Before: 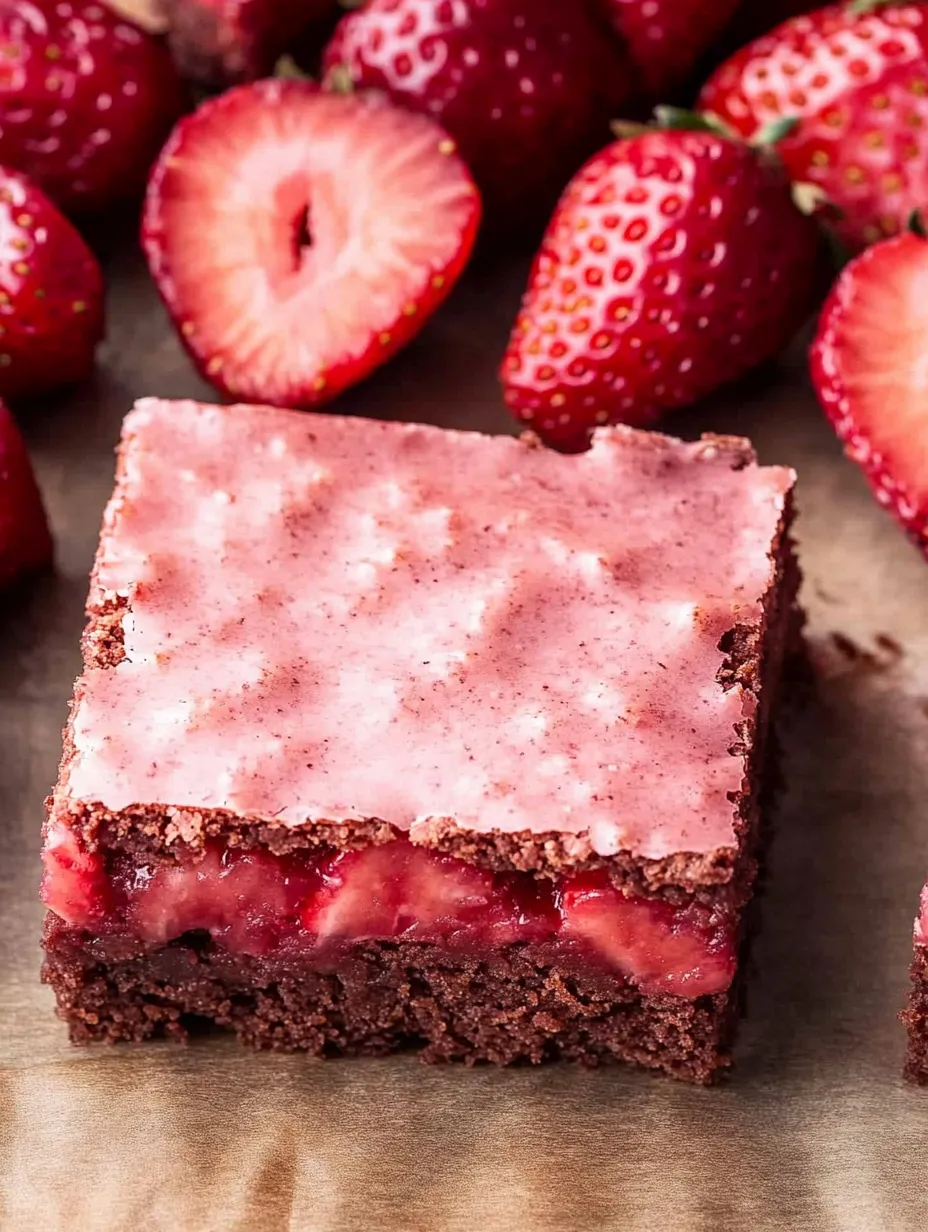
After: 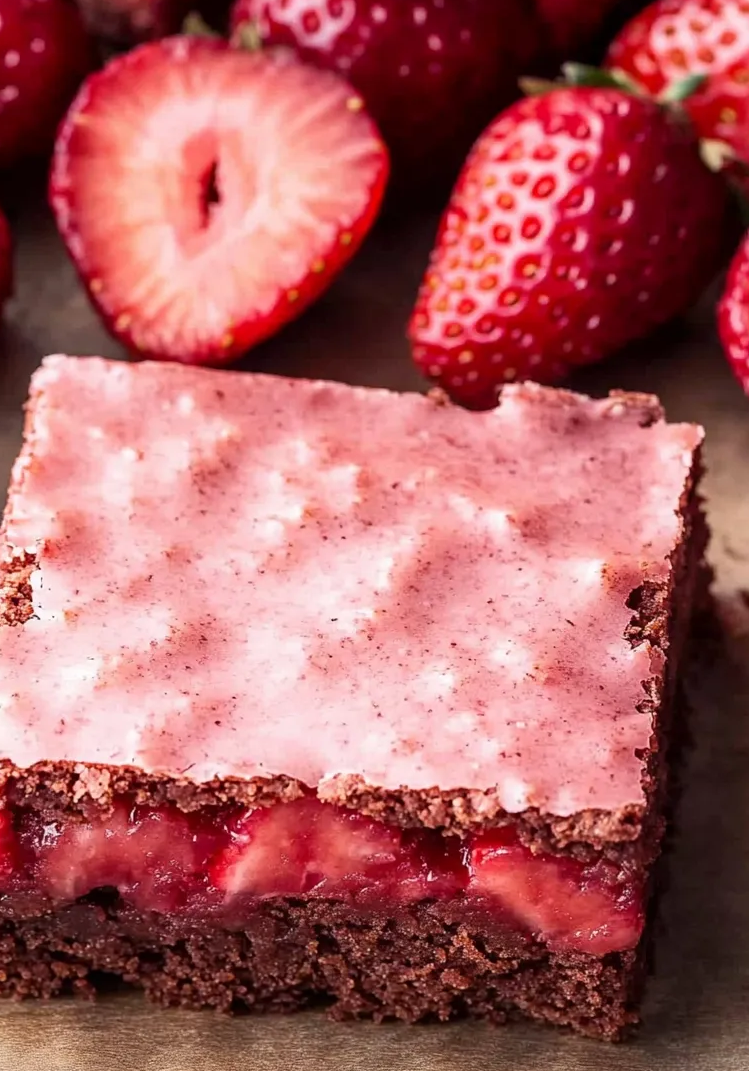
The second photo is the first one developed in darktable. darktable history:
crop: left 9.968%, top 3.528%, right 9.298%, bottom 9.475%
